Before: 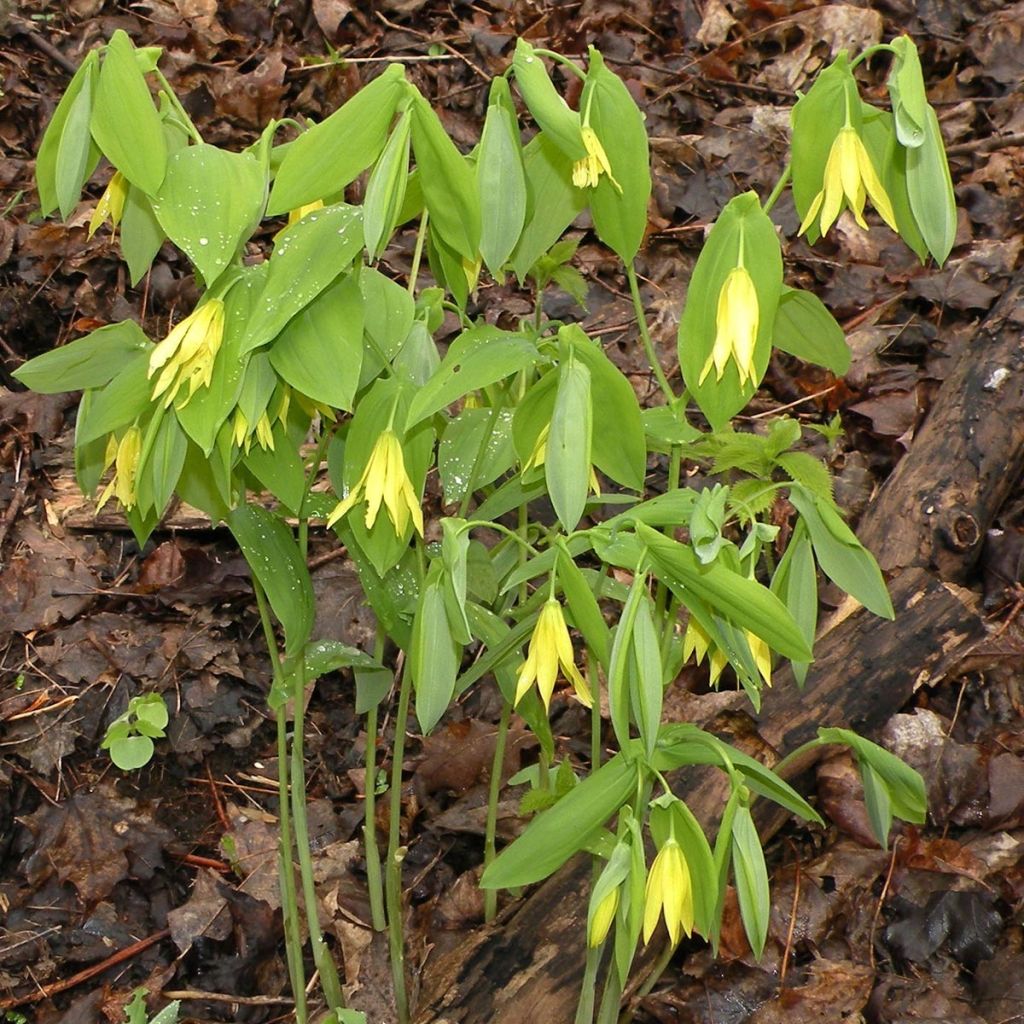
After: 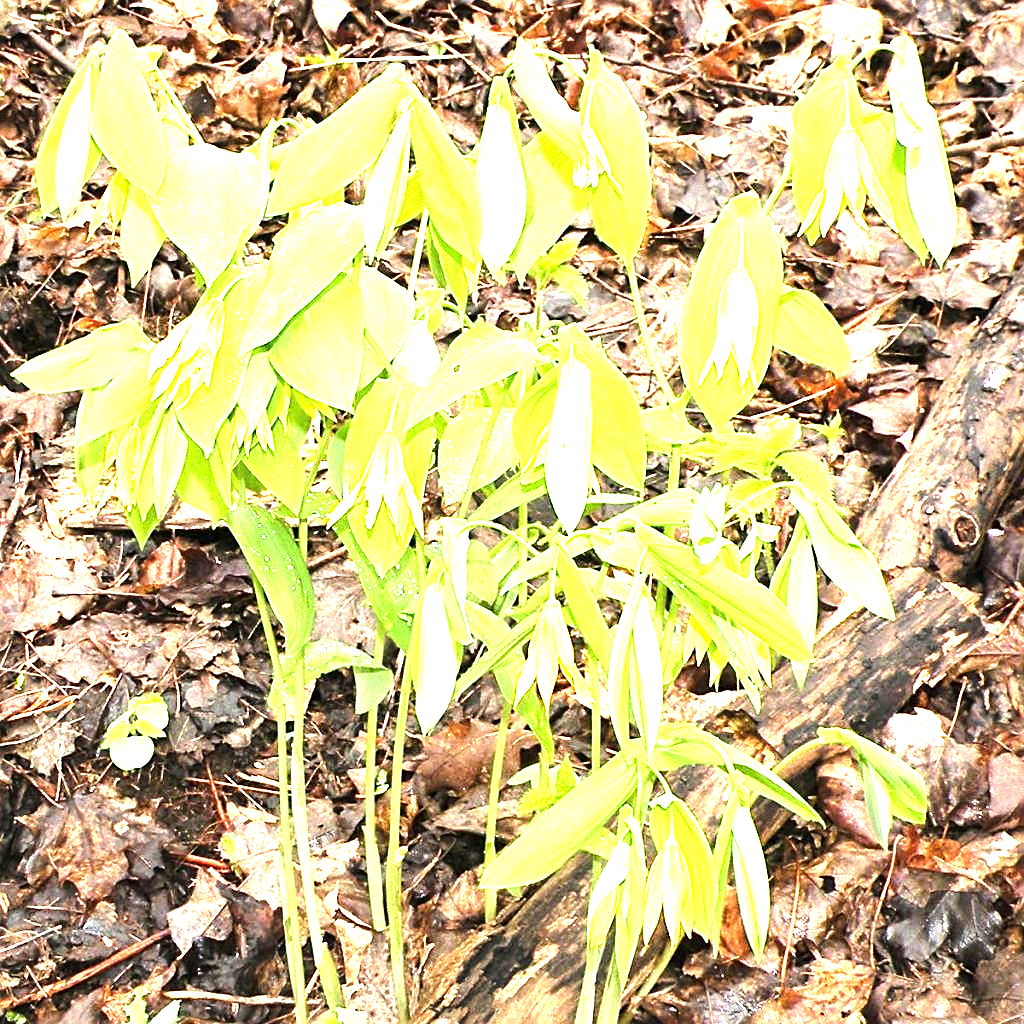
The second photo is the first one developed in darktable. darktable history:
sharpen: on, module defaults
tone equalizer: -8 EV -0.75 EV, -7 EV -0.7 EV, -6 EV -0.6 EV, -5 EV -0.4 EV, -3 EV 0.4 EV, -2 EV 0.6 EV, -1 EV 0.7 EV, +0 EV 0.75 EV, edges refinement/feathering 500, mask exposure compensation -1.57 EV, preserve details no
exposure: exposure 2.207 EV, compensate highlight preservation false
